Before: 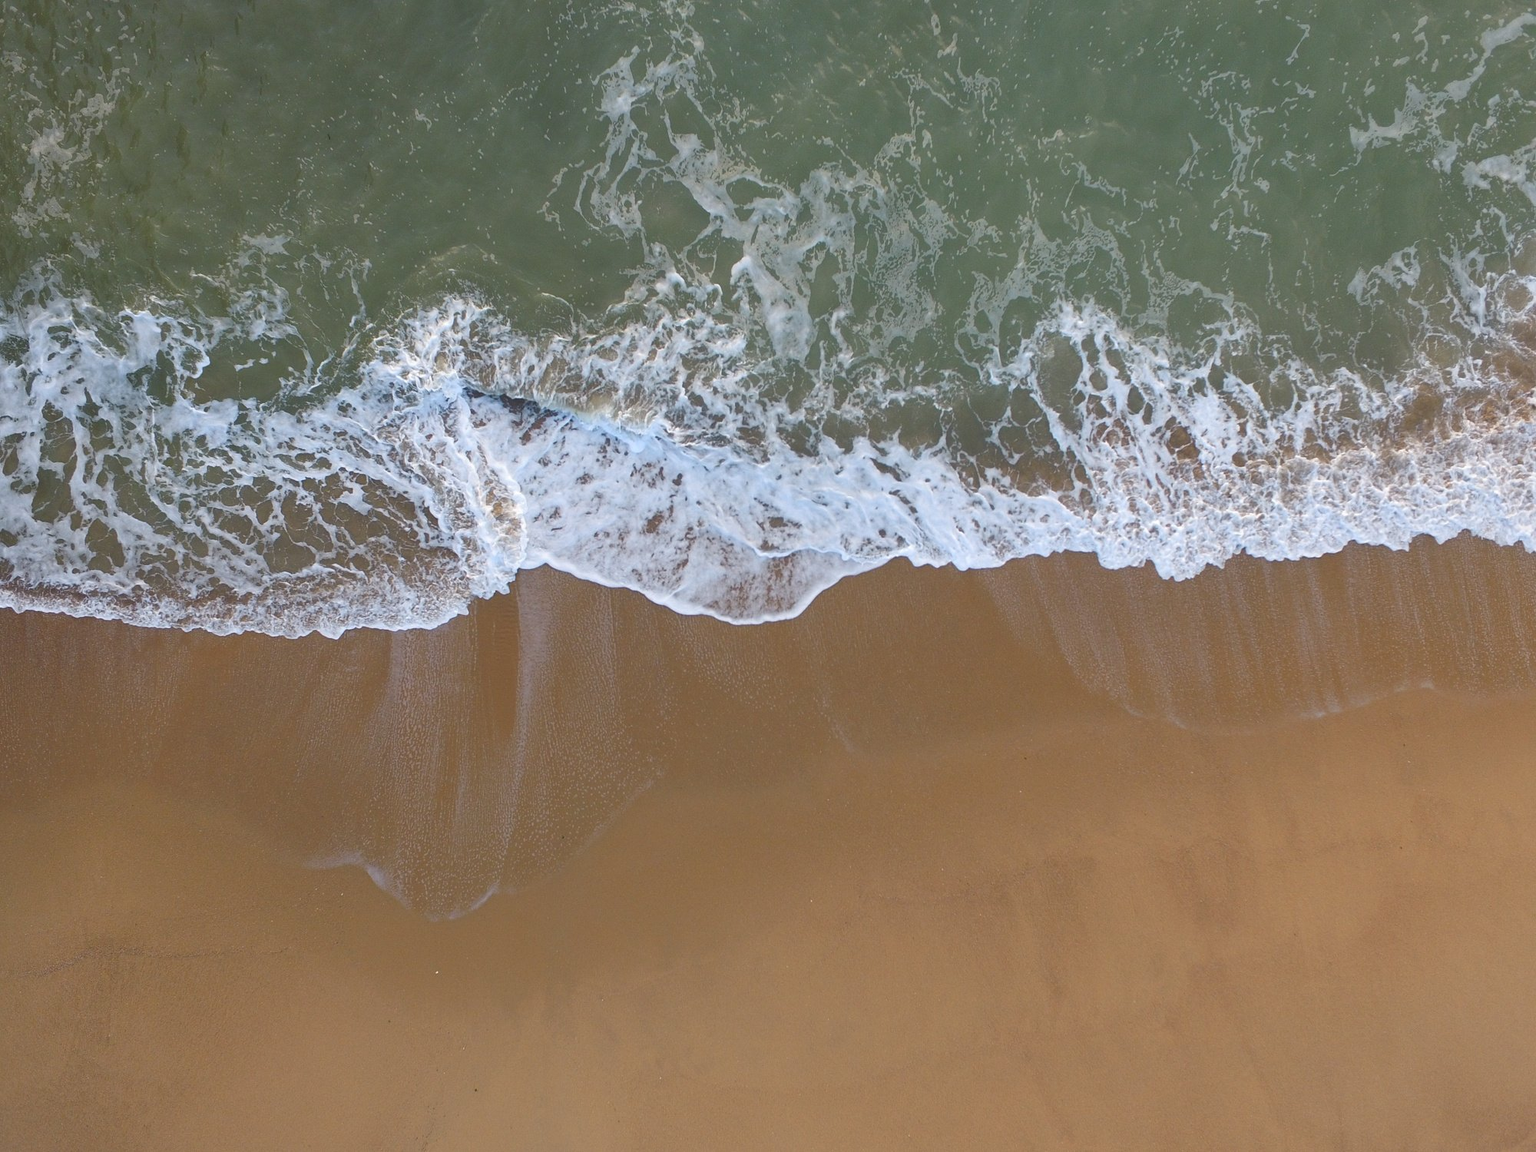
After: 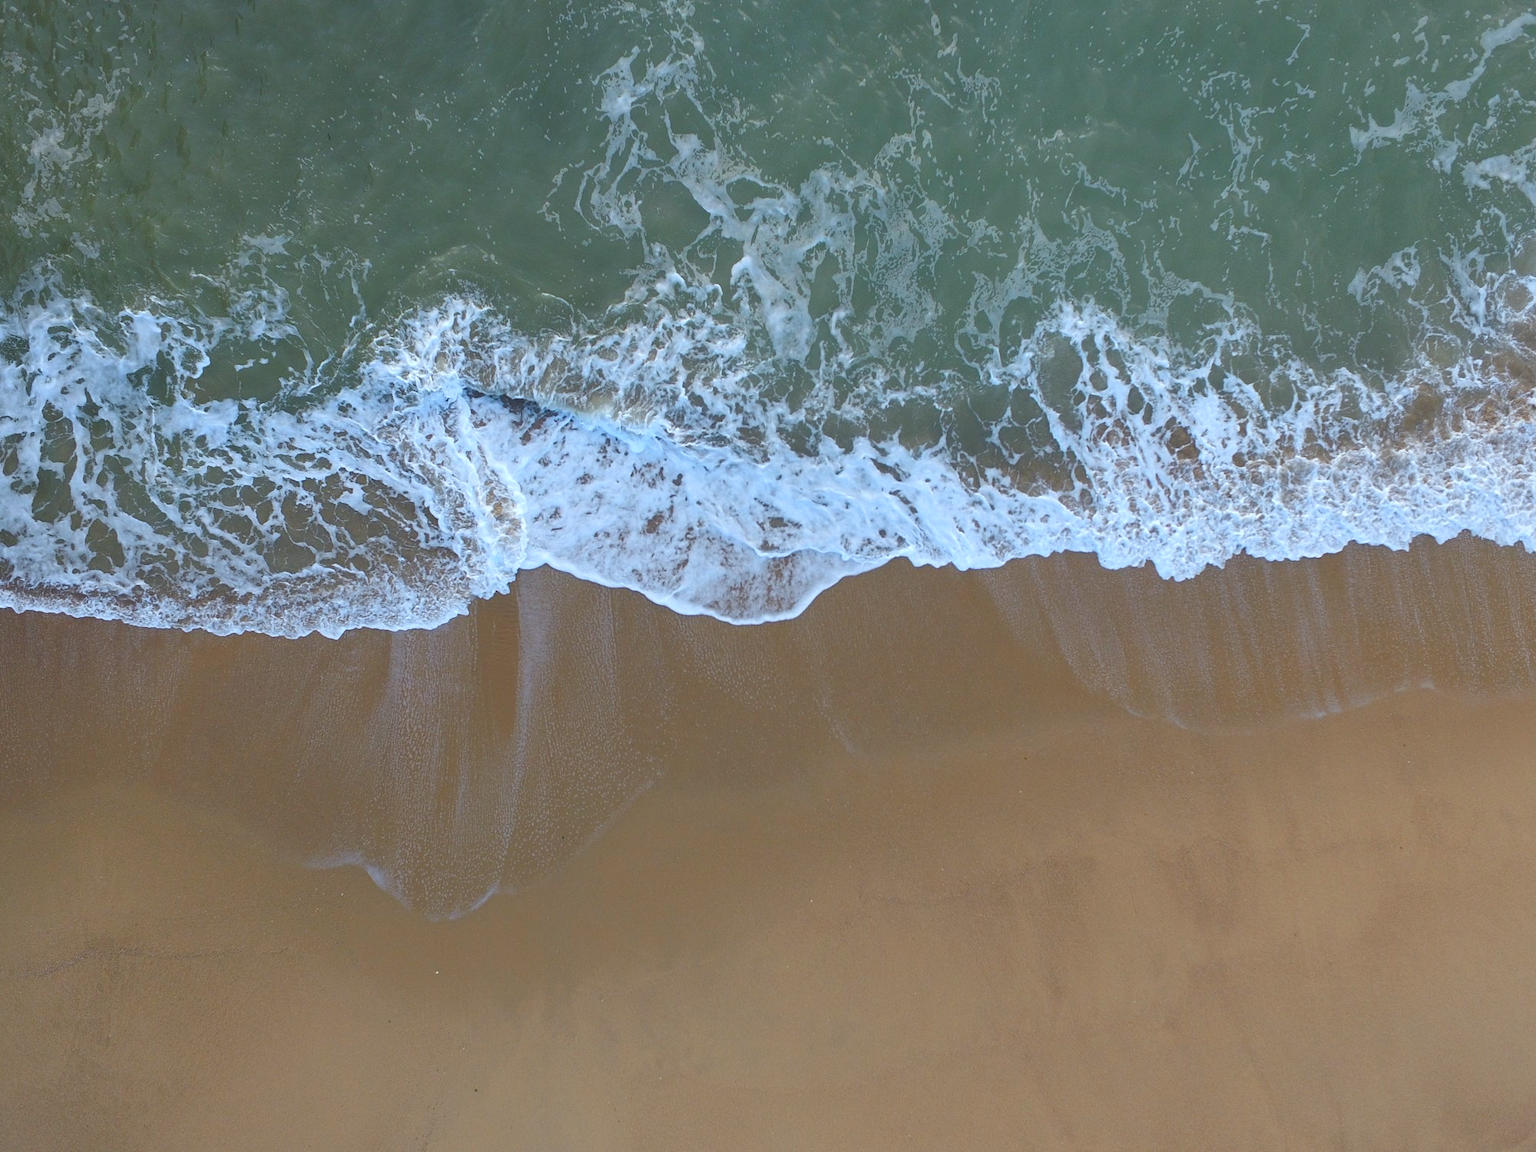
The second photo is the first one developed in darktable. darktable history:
color calibration: illuminant Planckian (black body), x 0.375, y 0.373, temperature 4117 K
